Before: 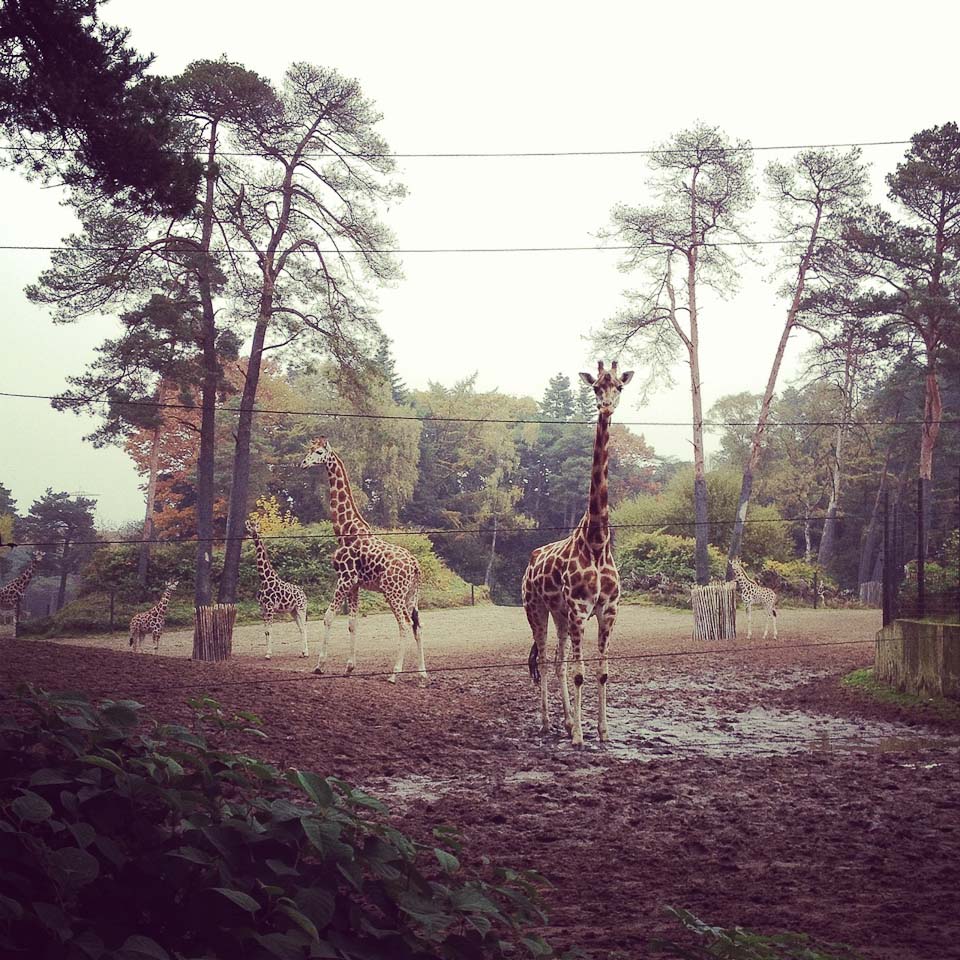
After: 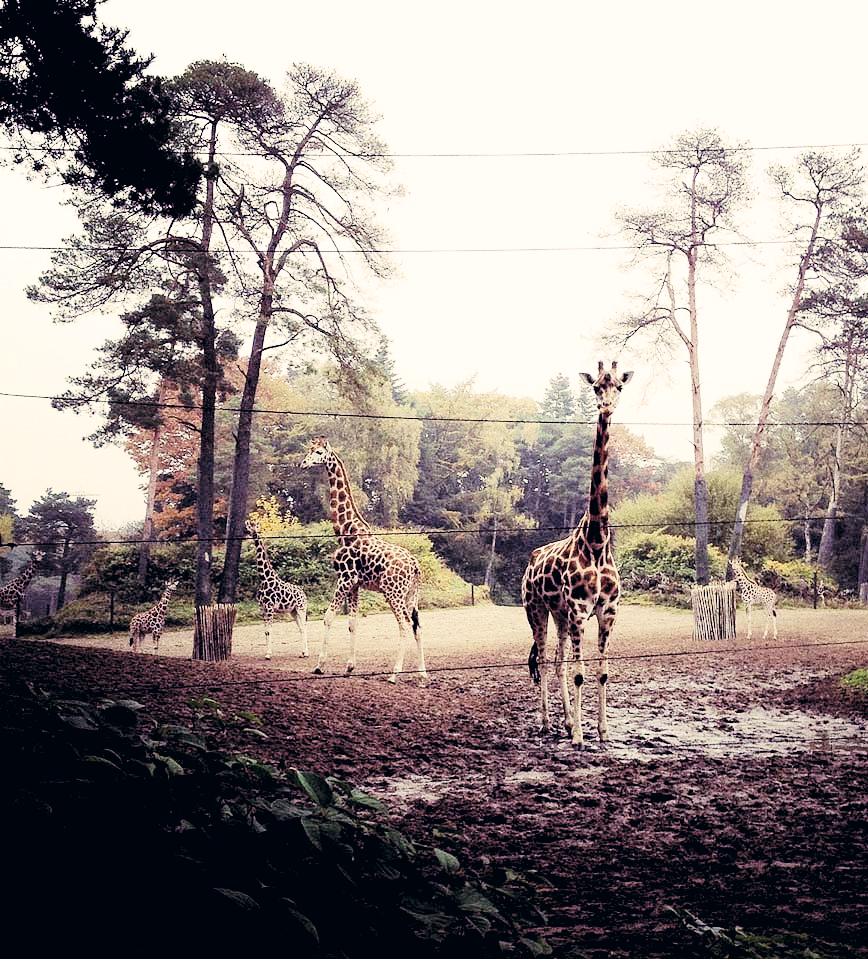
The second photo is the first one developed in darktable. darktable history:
color balance: lift [1.004, 1.002, 1.002, 0.998], gamma [1, 1.007, 1.002, 0.993], gain [1, 0.977, 1.013, 1.023], contrast -3.64%
rgb levels: levels [[0.034, 0.472, 0.904], [0, 0.5, 1], [0, 0.5, 1]]
color correction: highlights a* 5.38, highlights b* 5.3, shadows a* -4.26, shadows b* -5.11
base curve: curves: ch0 [(0, 0) (0.028, 0.03) (0.121, 0.232) (0.46, 0.748) (0.859, 0.968) (1, 1)], preserve colors none
crop: right 9.509%, bottom 0.031%
